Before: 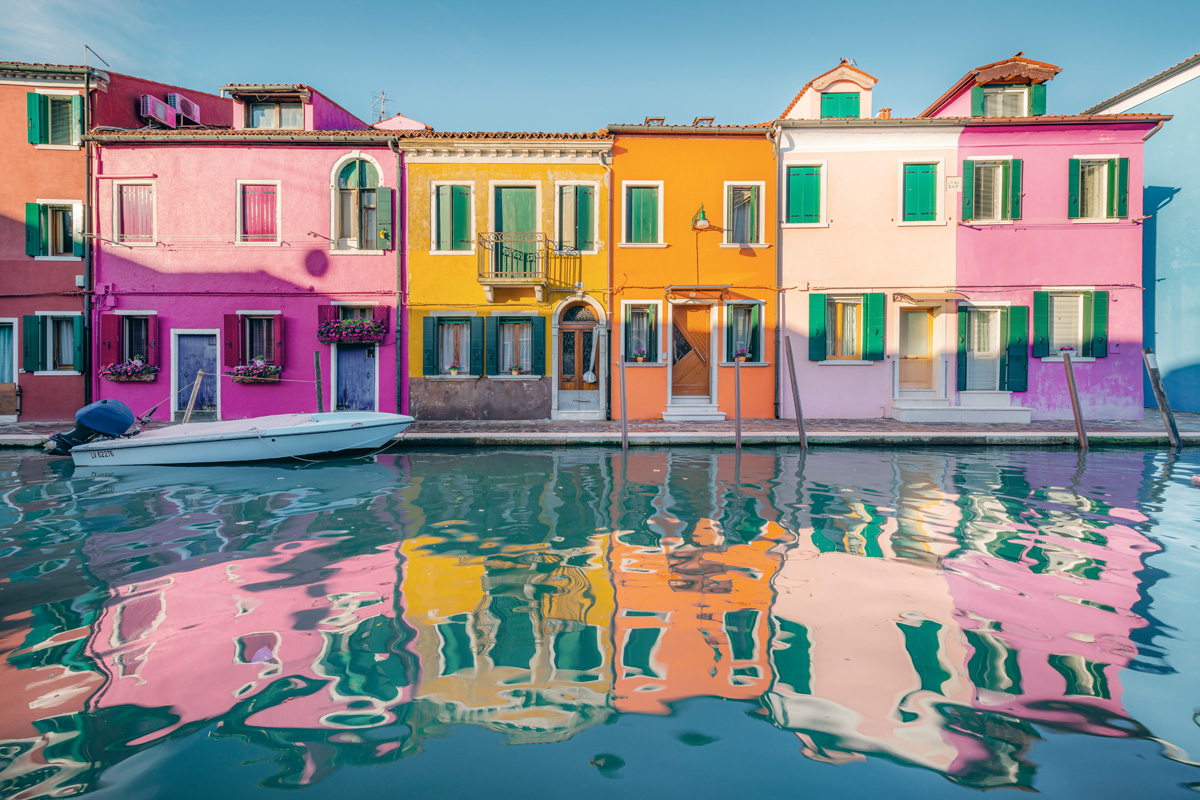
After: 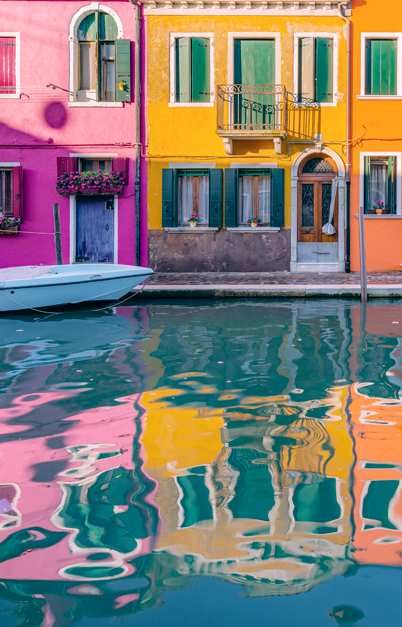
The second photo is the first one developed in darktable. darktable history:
crop and rotate: left 21.77%, top 18.528%, right 44.676%, bottom 2.997%
white balance: red 1.05, blue 1.072
haze removal: compatibility mode true, adaptive false
